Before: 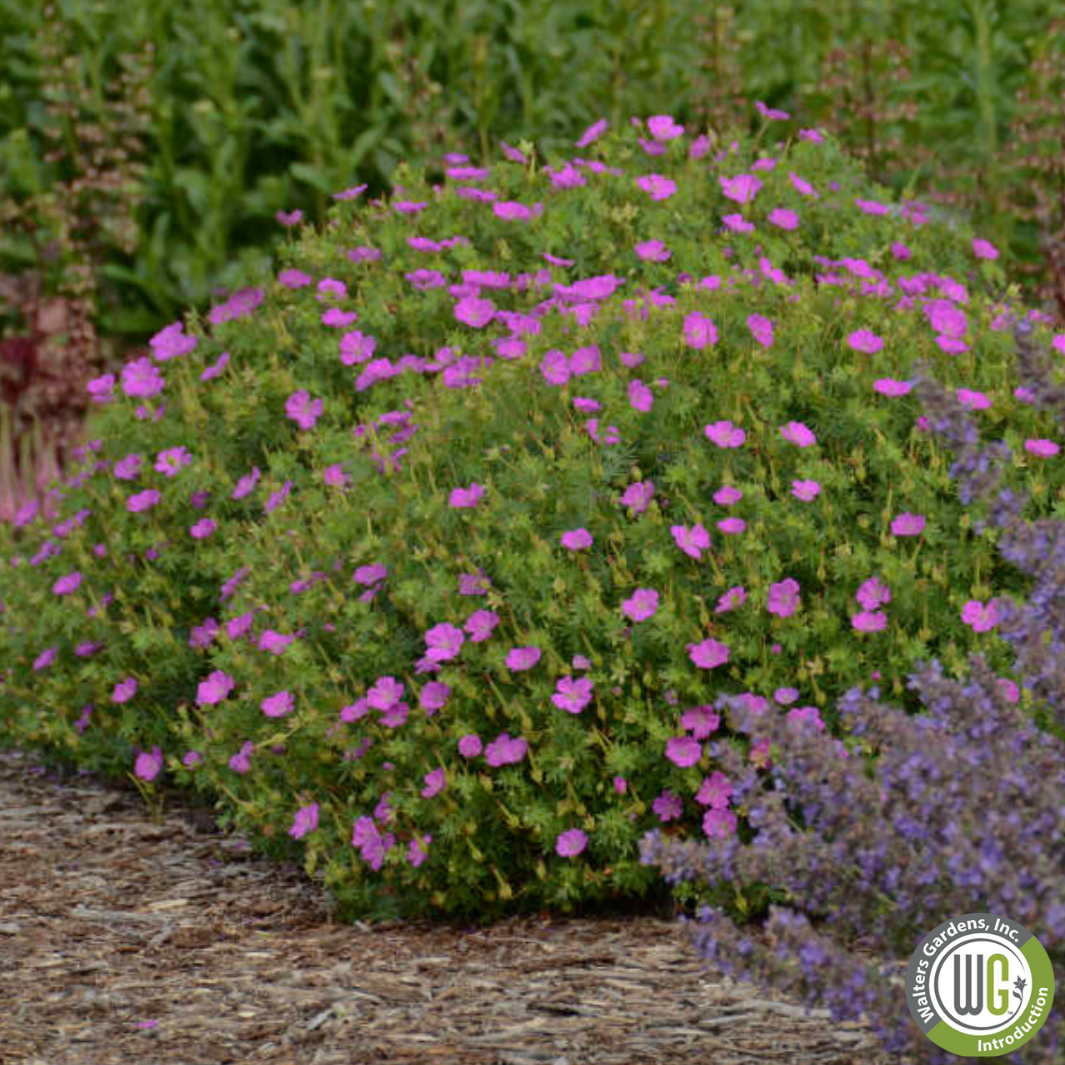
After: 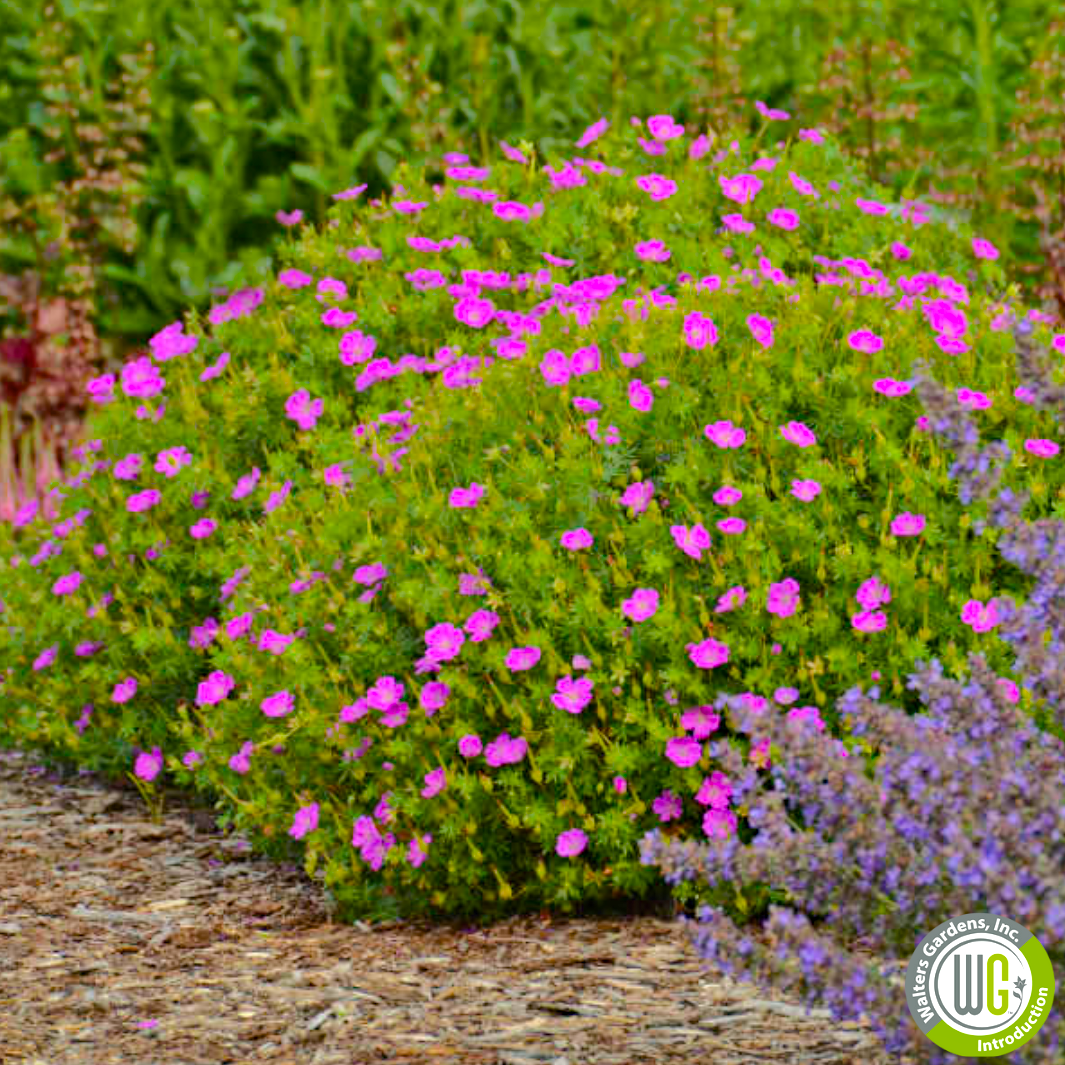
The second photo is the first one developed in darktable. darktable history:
exposure: black level correction 0, exposure 0.5 EV, compensate highlight preservation false
haze removal: compatibility mode true, adaptive false
color balance rgb: perceptual saturation grading › global saturation 25%, perceptual brilliance grading › mid-tones 10%, perceptual brilliance grading › shadows 15%, global vibrance 20%
